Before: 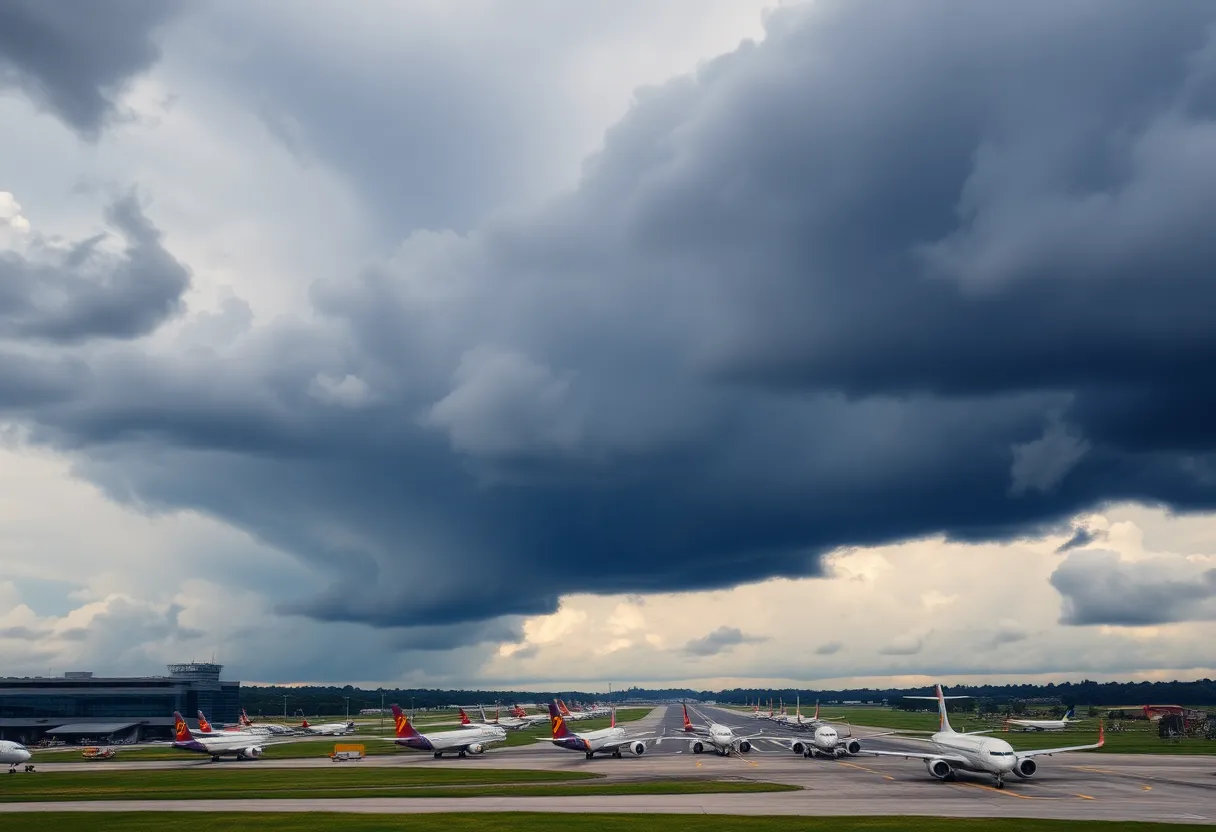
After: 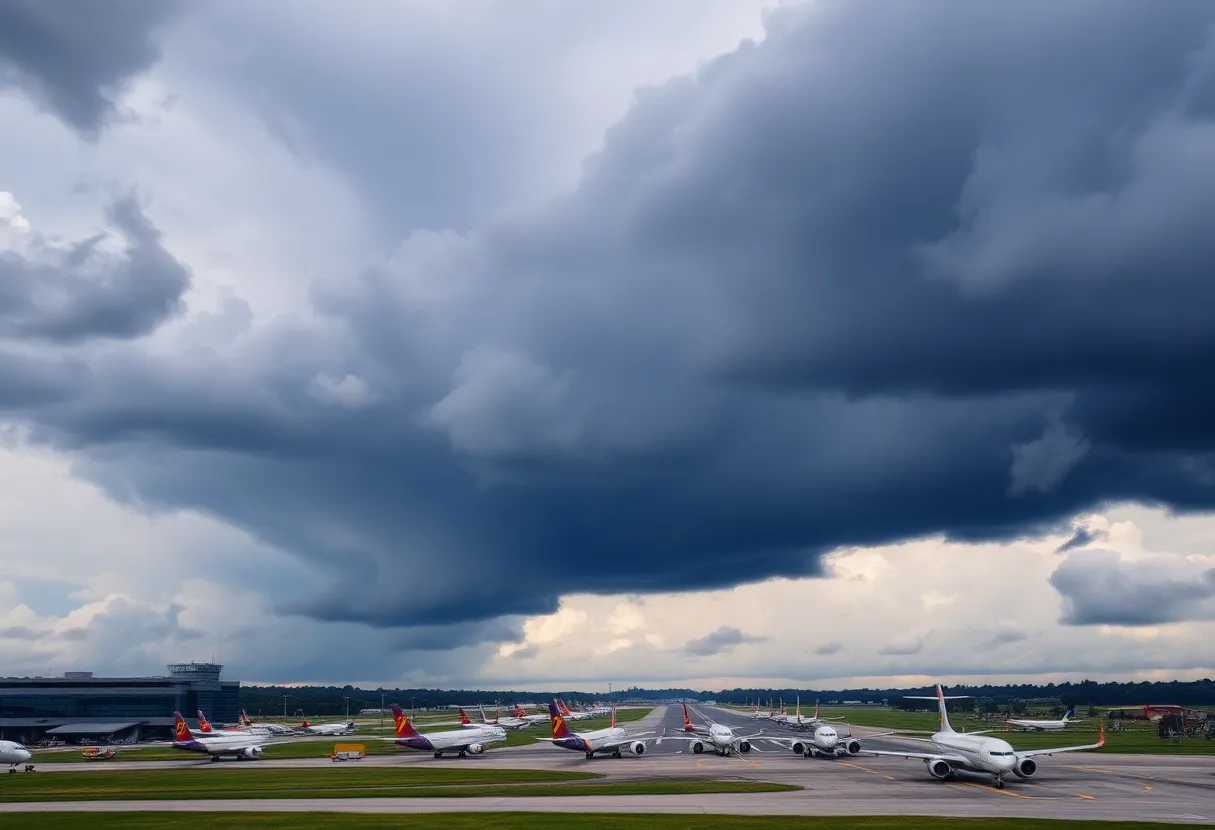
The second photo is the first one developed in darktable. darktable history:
crop: top 0.05%, bottom 0.098%
tone equalizer: on, module defaults
white balance: red 0.984, blue 1.059
